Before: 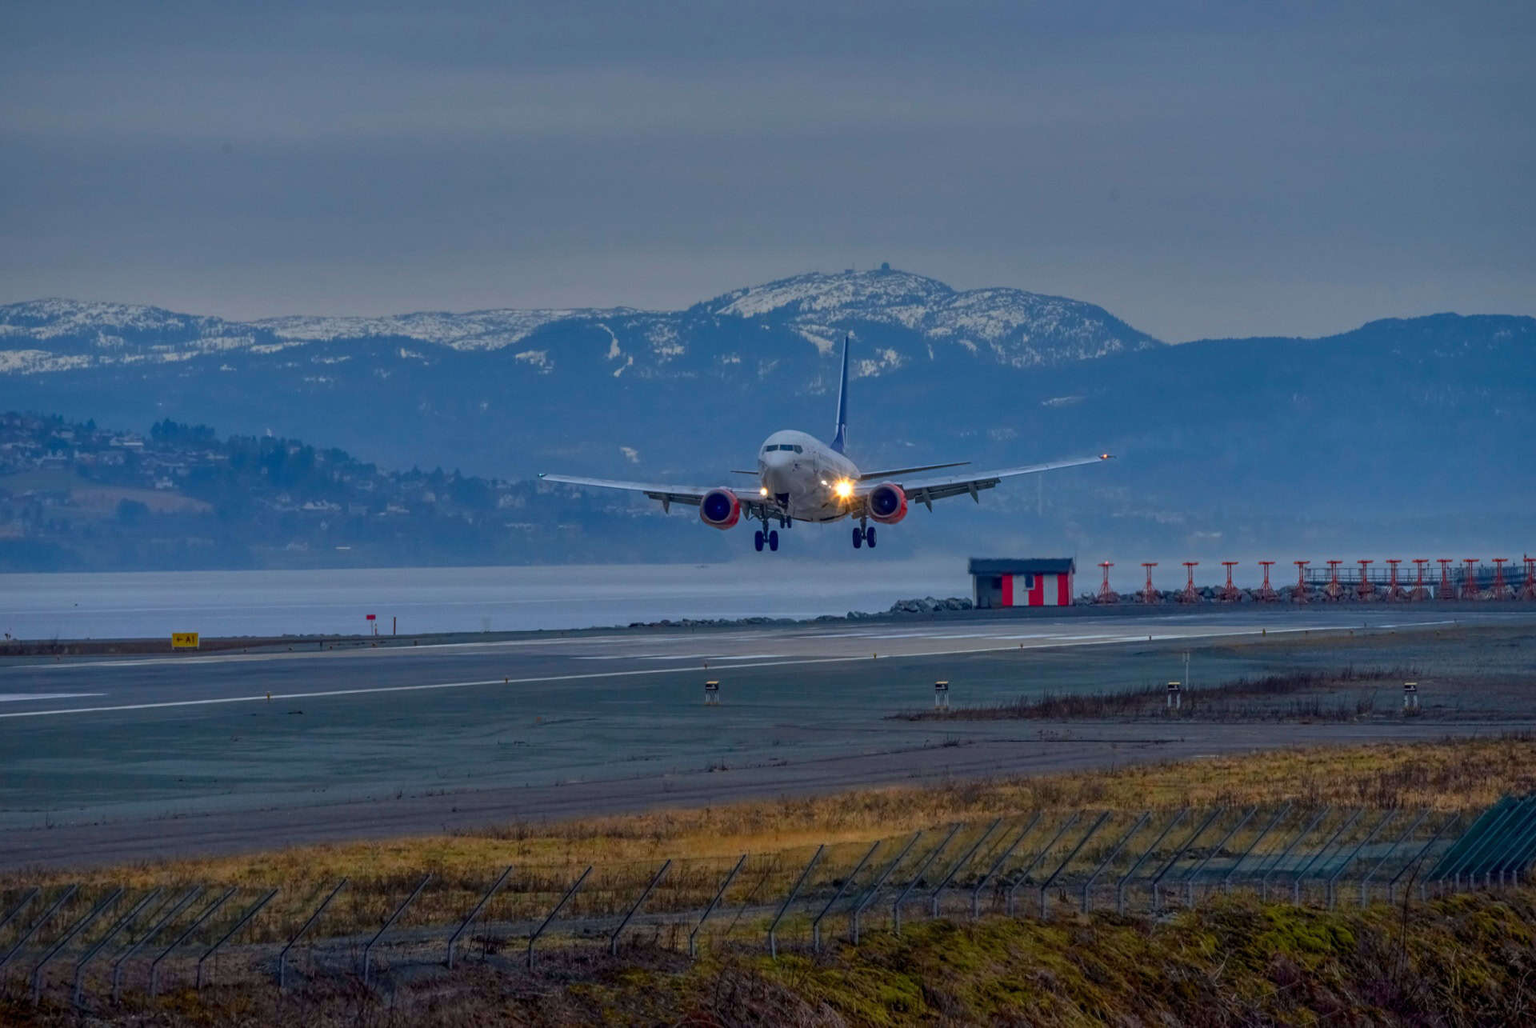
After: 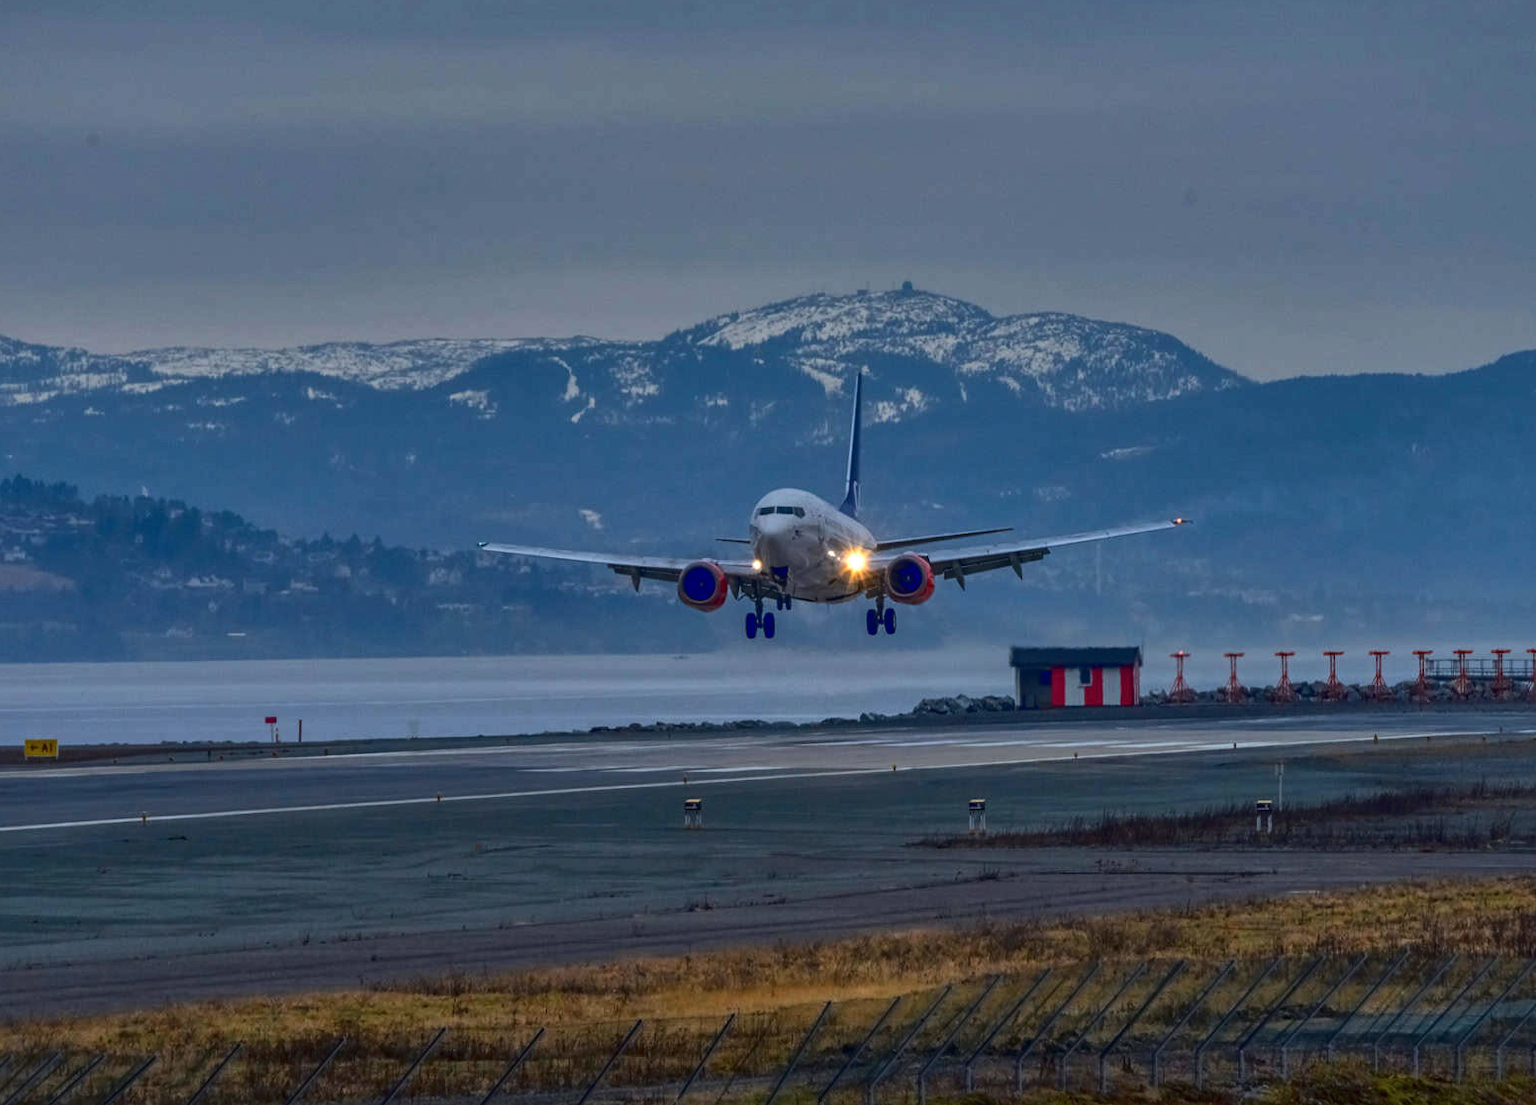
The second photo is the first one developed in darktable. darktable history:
local contrast: mode bilateral grid, contrast 20, coarseness 50, detail 120%, midtone range 0.2
tone curve: curves: ch0 [(0, 0.032) (0.181, 0.152) (0.751, 0.762) (1, 1)], color space Lab, linked channels, preserve colors none
crop: left 9.929%, top 3.475%, right 9.188%, bottom 9.529%
